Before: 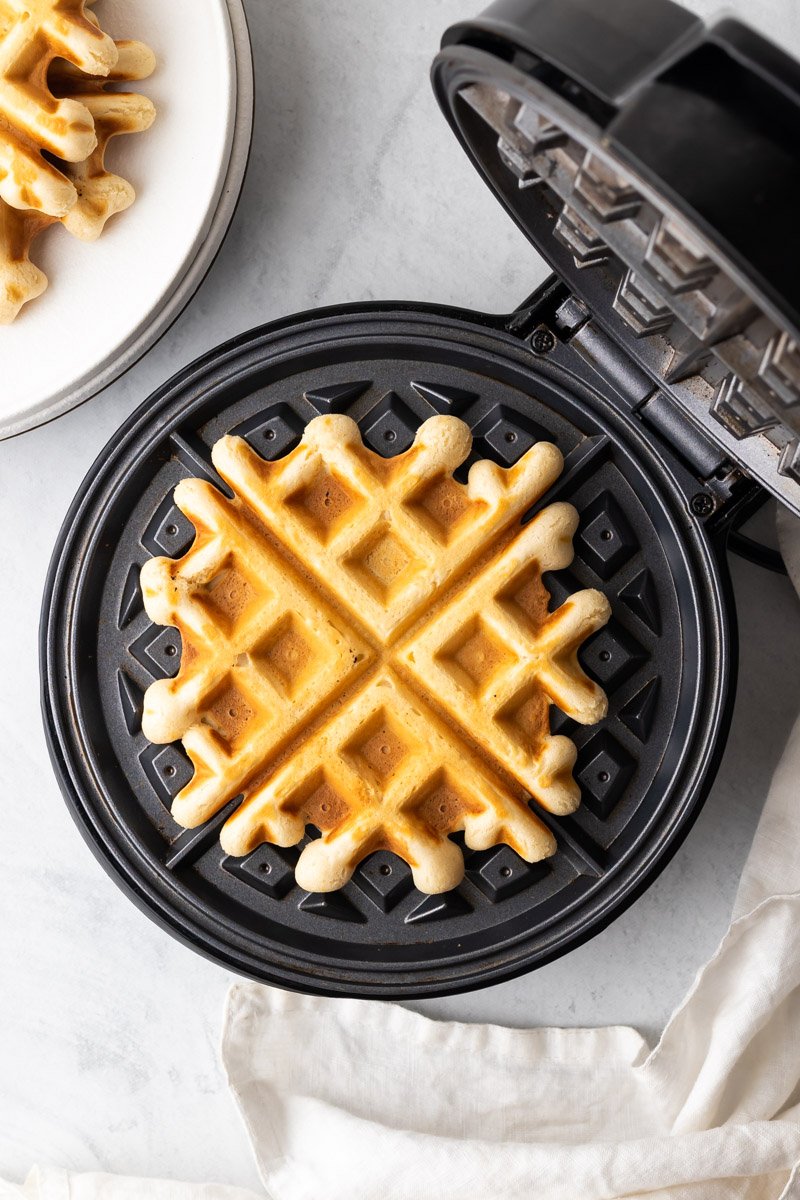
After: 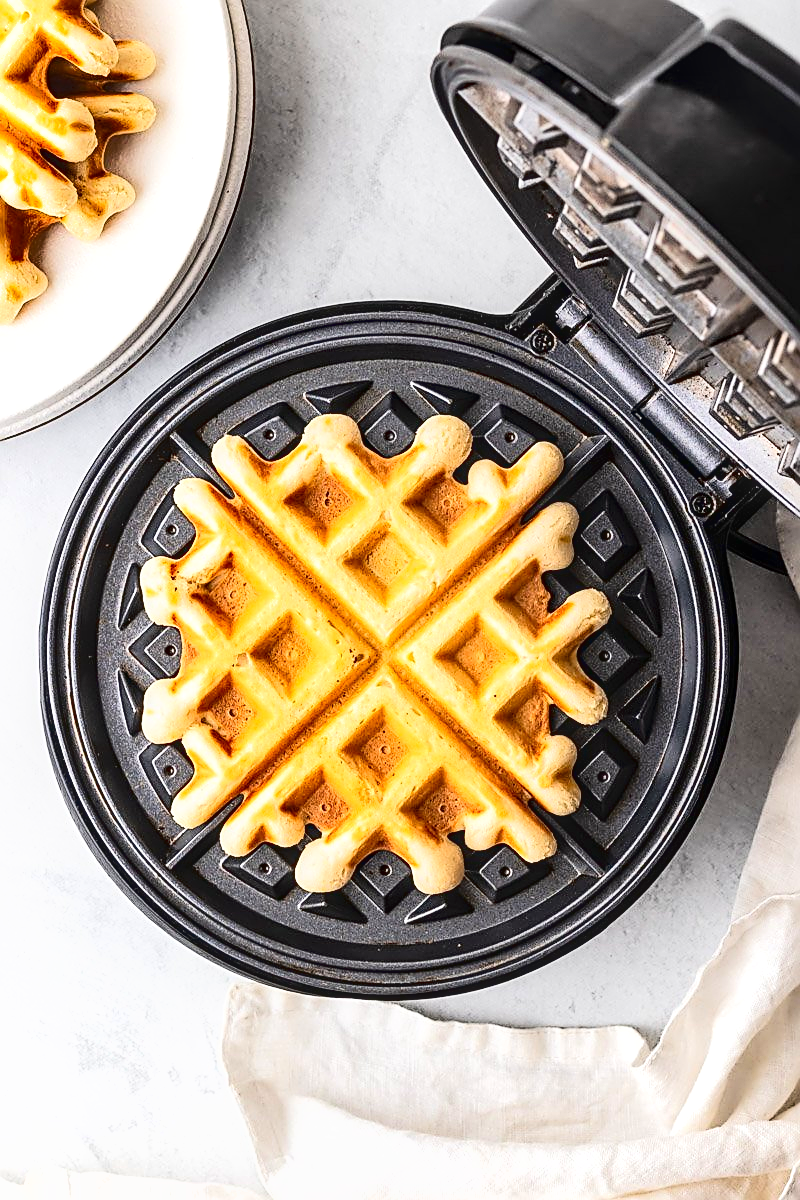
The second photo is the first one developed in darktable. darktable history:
exposure: black level correction 0.001, exposure 0.499 EV, compensate highlight preservation false
tone curve: curves: ch0 [(0, 0.012) (0.144, 0.137) (0.326, 0.386) (0.489, 0.573) (0.656, 0.763) (0.849, 0.902) (1, 0.974)]; ch1 [(0, 0) (0.366, 0.367) (0.475, 0.453) (0.494, 0.493) (0.504, 0.497) (0.544, 0.579) (0.562, 0.619) (0.622, 0.694) (1, 1)]; ch2 [(0, 0) (0.333, 0.346) (0.375, 0.375) (0.424, 0.43) (0.476, 0.492) (0.502, 0.503) (0.533, 0.541) (0.572, 0.615) (0.605, 0.656) (0.641, 0.709) (1, 1)], color space Lab, linked channels, preserve colors none
shadows and highlights: soften with gaussian
local contrast: on, module defaults
sharpen: amount 1.013
contrast brightness saturation: contrast 0.147, brightness 0.048
